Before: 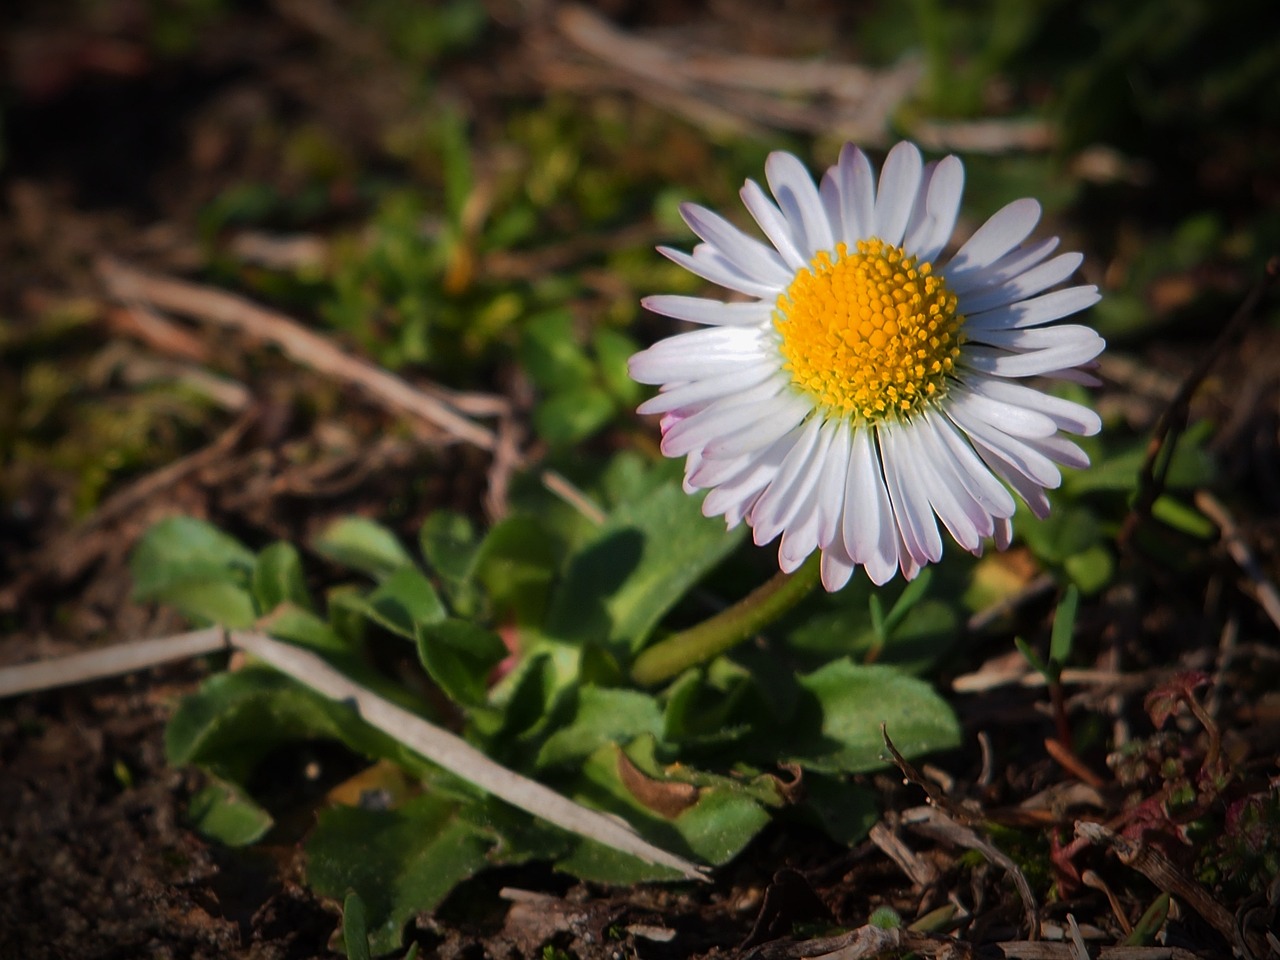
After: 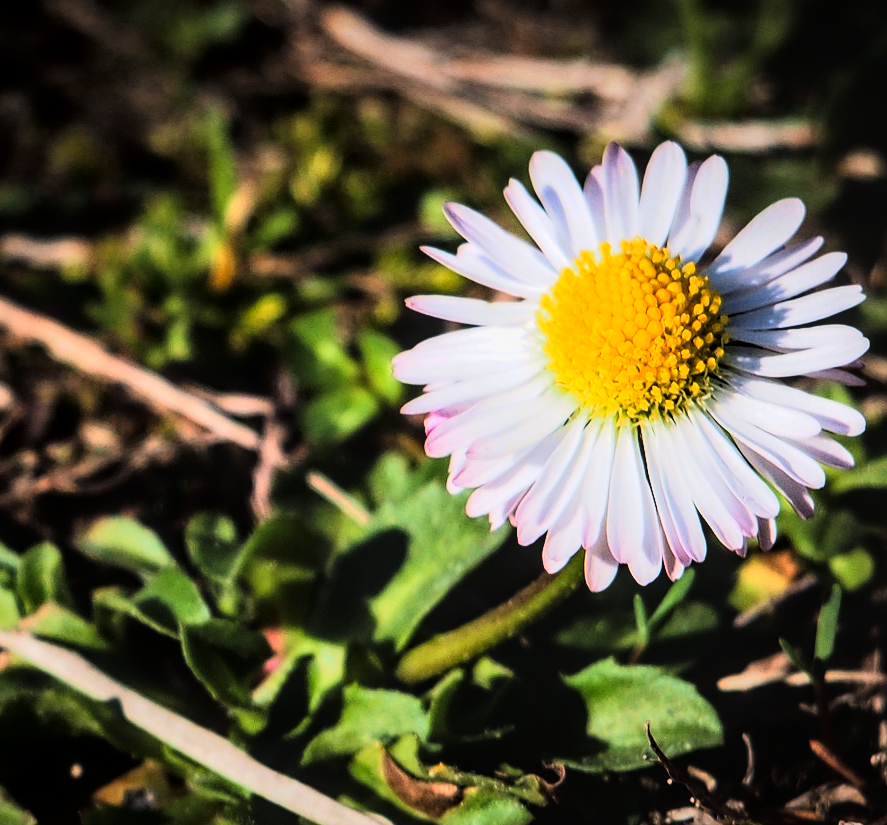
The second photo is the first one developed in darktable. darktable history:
crop: left 18.479%, right 12.2%, bottom 13.971%
tone curve: curves: ch0 [(0, 0) (0.16, 0.055) (0.506, 0.762) (1, 1.024)], color space Lab, linked channels, preserve colors none
local contrast: on, module defaults
